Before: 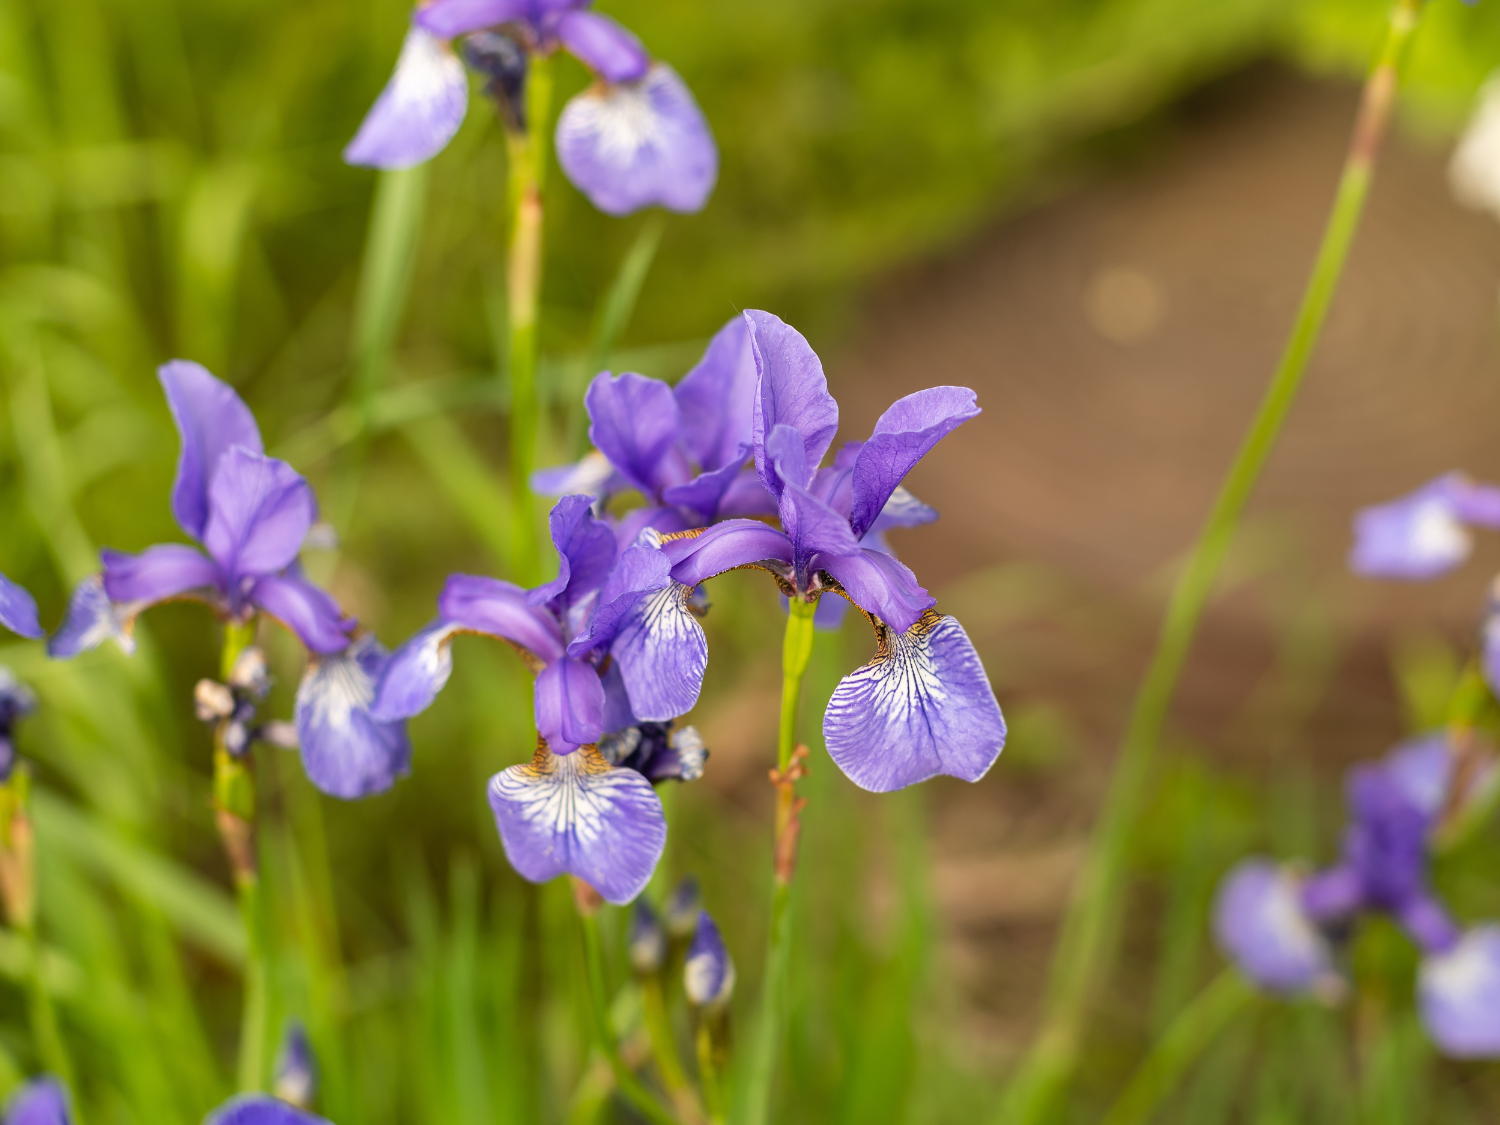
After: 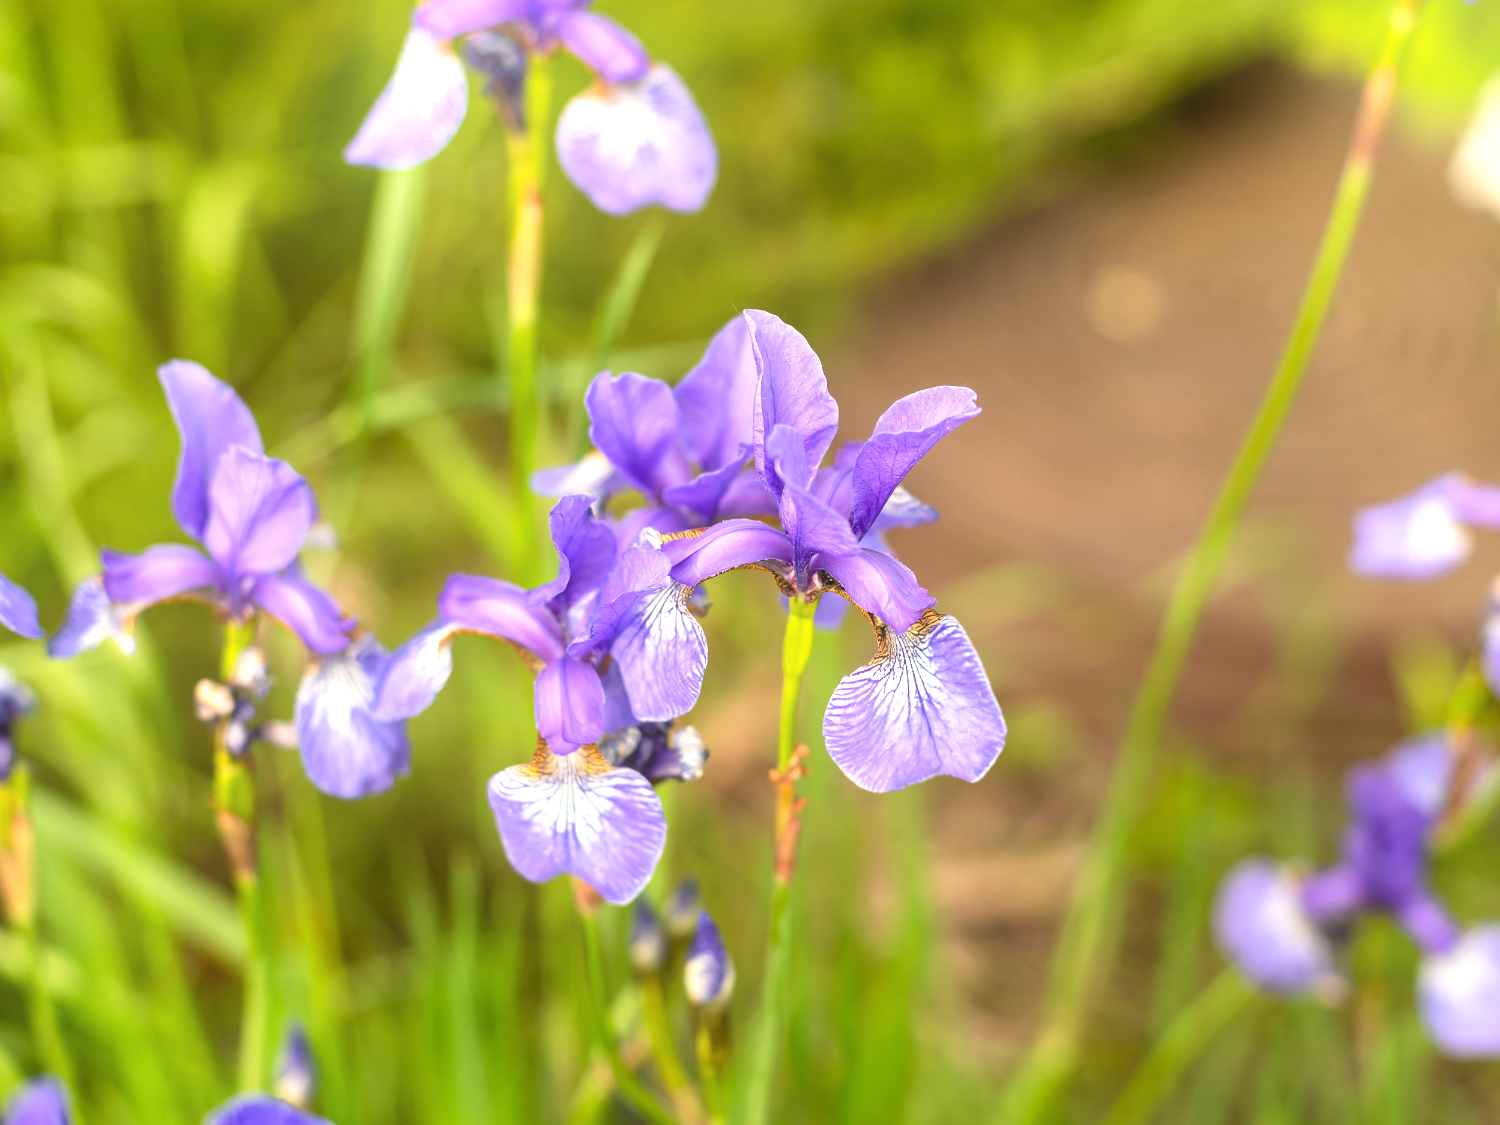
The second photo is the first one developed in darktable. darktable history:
exposure: black level correction 0, exposure 0.7 EV, compensate exposure bias true, compensate highlight preservation false
bloom: size 16%, threshold 98%, strength 20%
